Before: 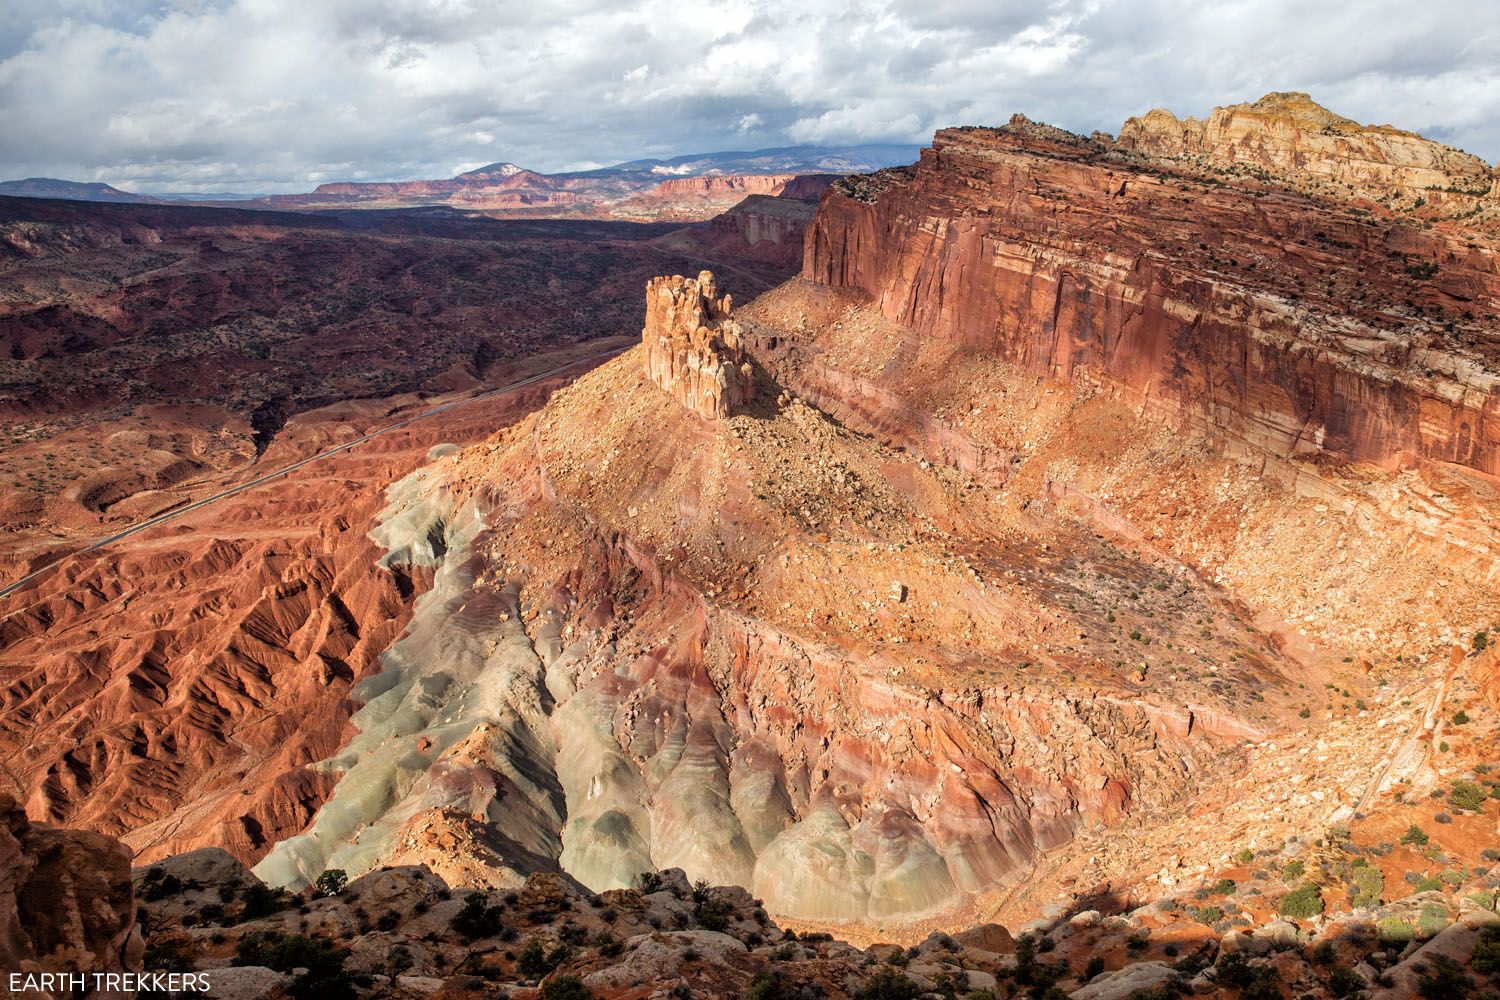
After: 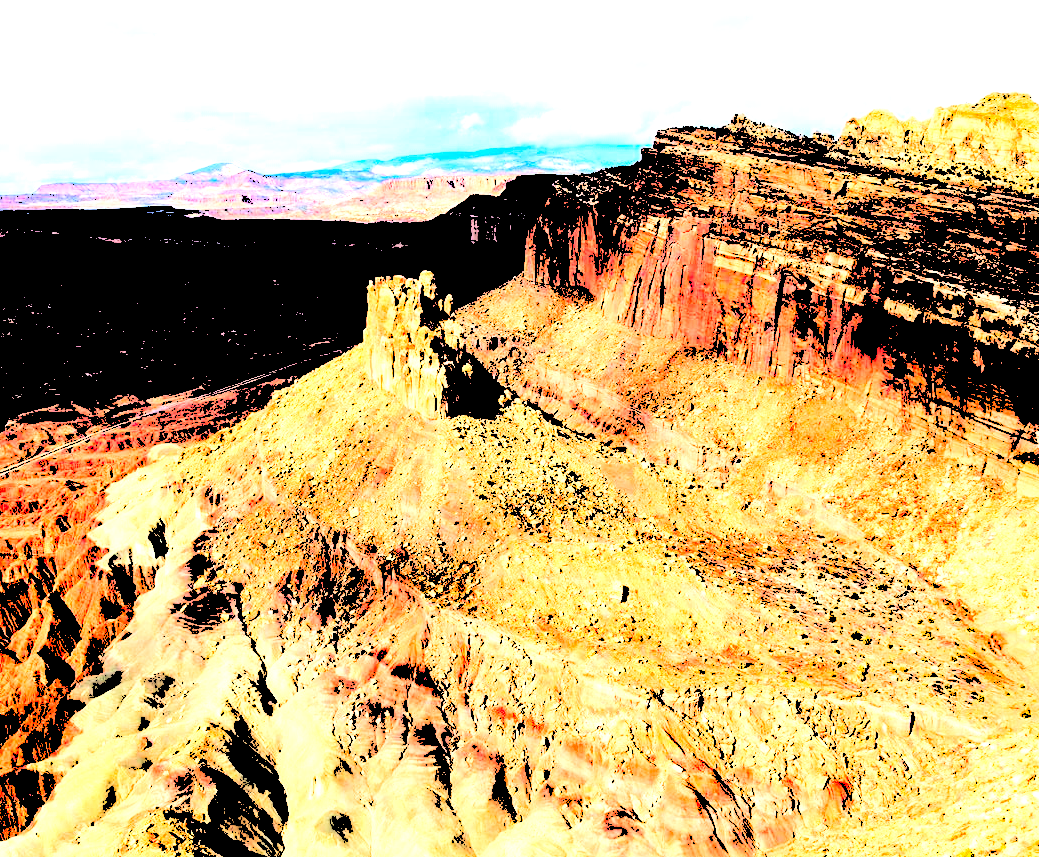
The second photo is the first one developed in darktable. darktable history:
contrast brightness saturation: contrast 0.103, brightness -0.266, saturation 0.142
crop: left 18.607%, right 12.116%, bottom 14.246%
levels: levels [0.246, 0.256, 0.506]
exposure: black level correction 0.001, exposure 0.016 EV, compensate highlight preservation false
